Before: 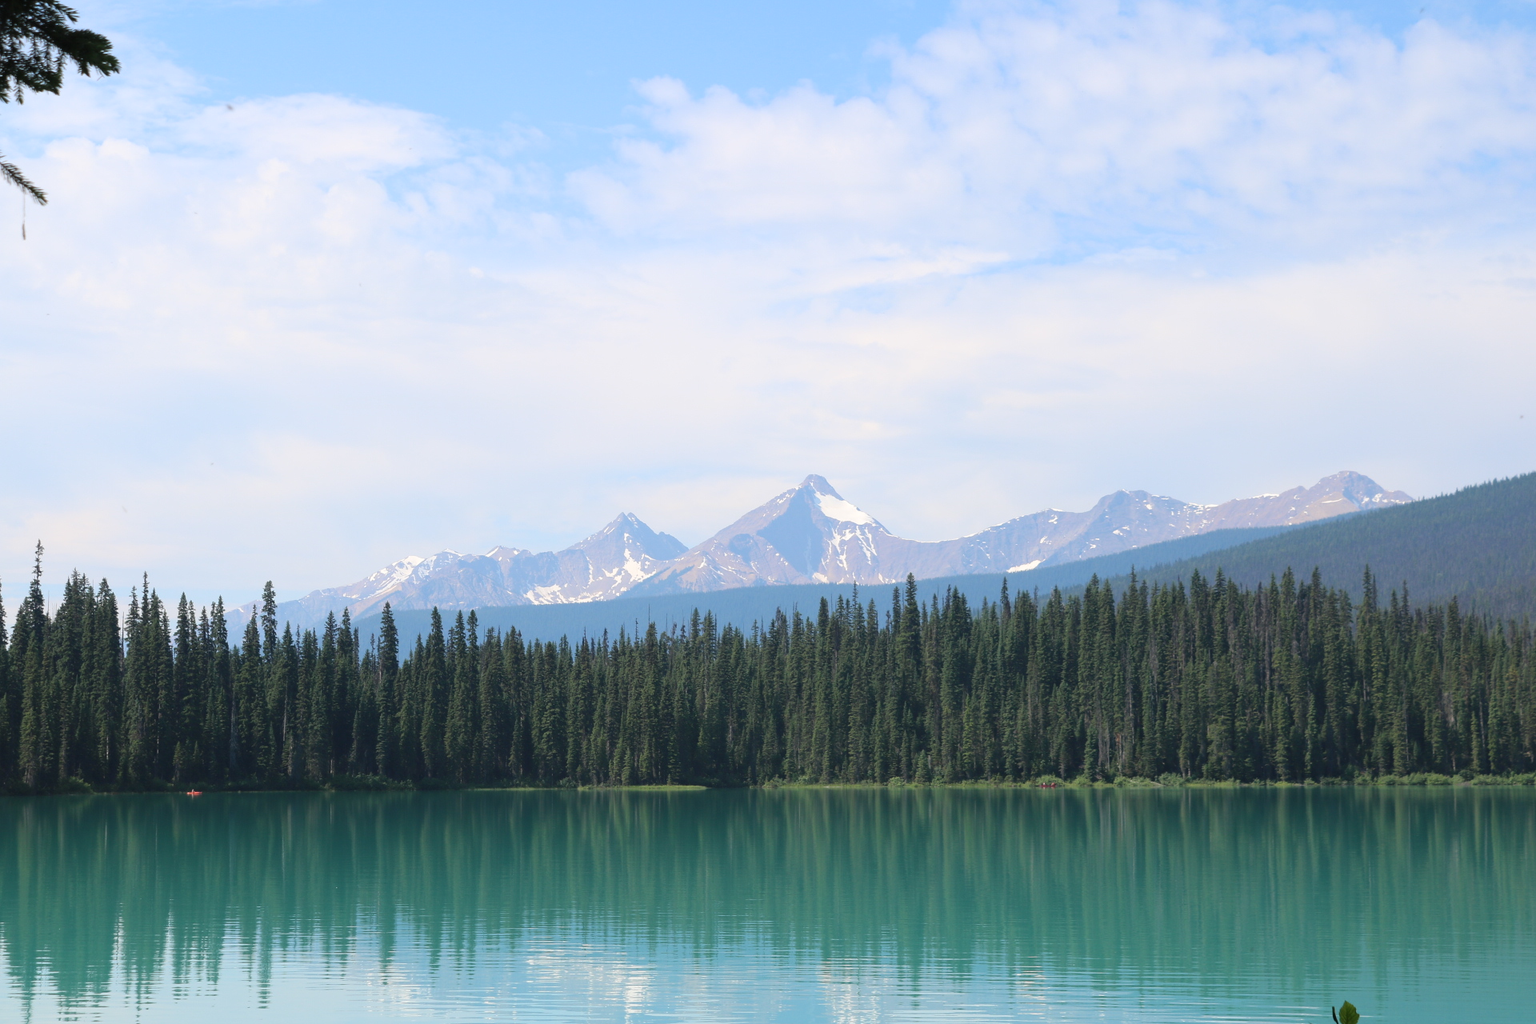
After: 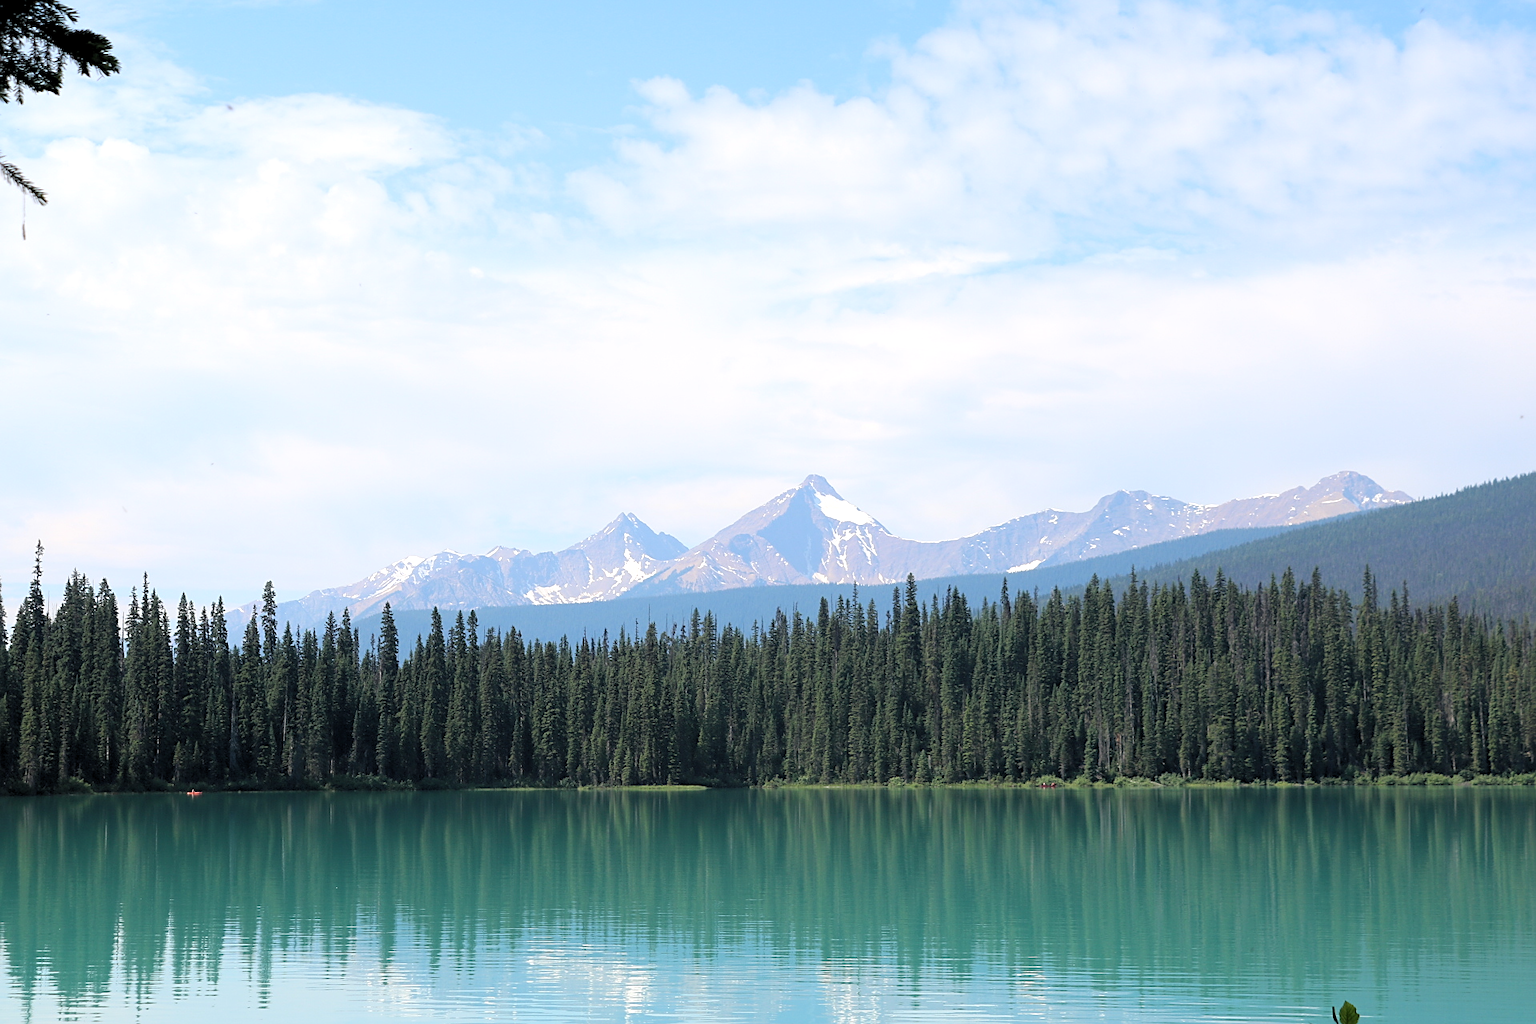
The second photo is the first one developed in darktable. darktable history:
sharpen: on, module defaults
exposure: exposure -0.04 EV, compensate highlight preservation false
rgb levels: levels [[0.01, 0.419, 0.839], [0, 0.5, 1], [0, 0.5, 1]]
